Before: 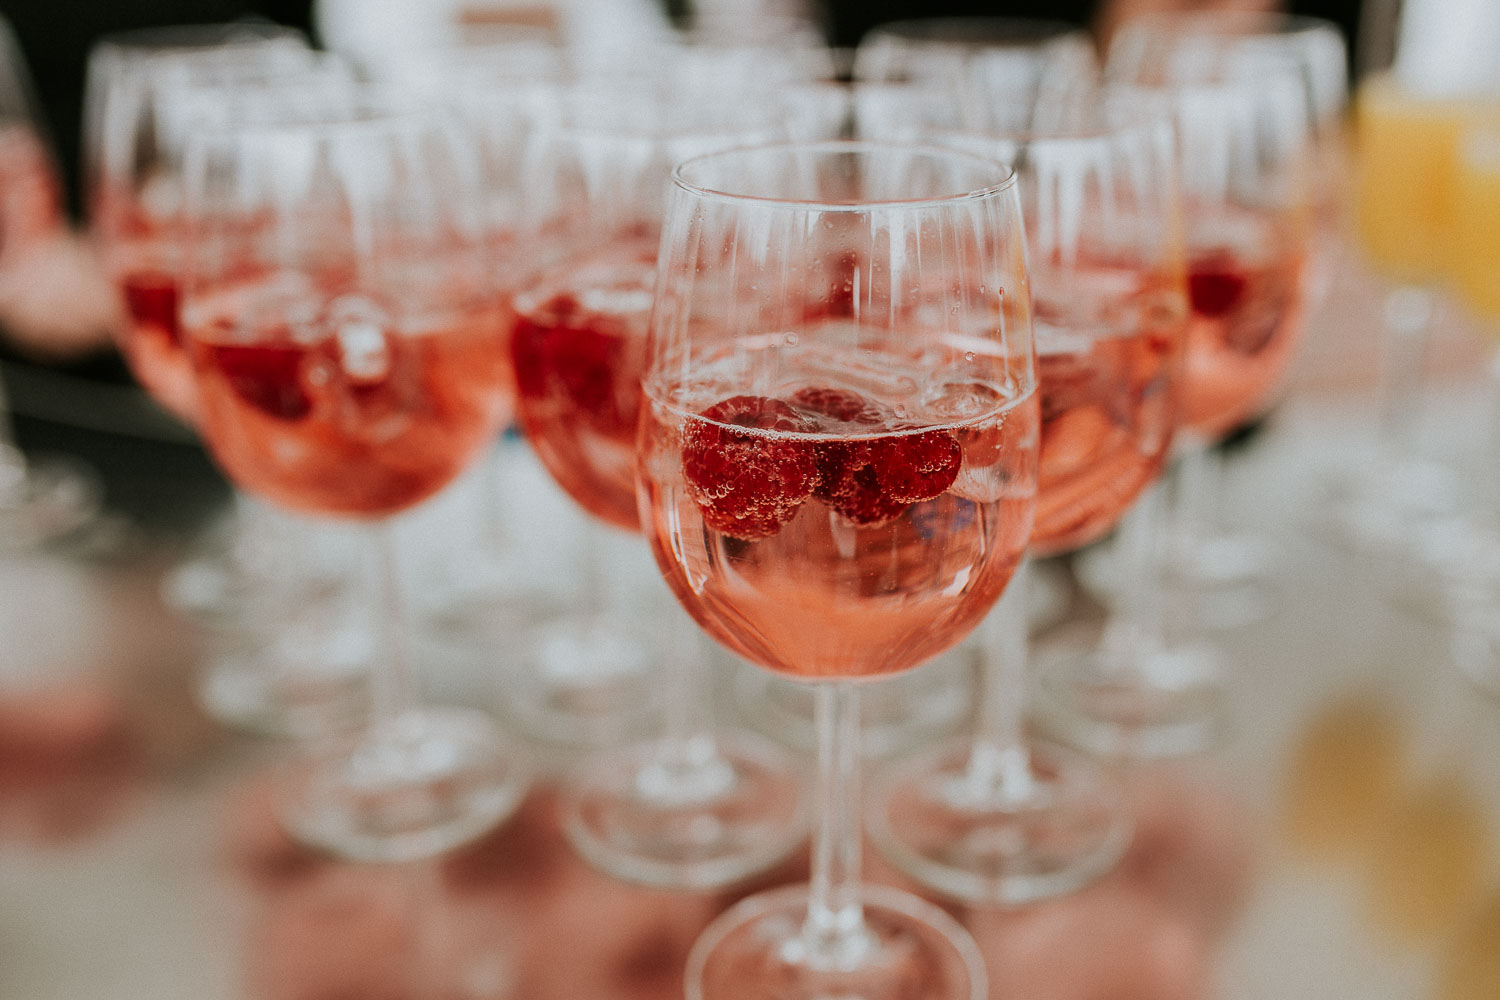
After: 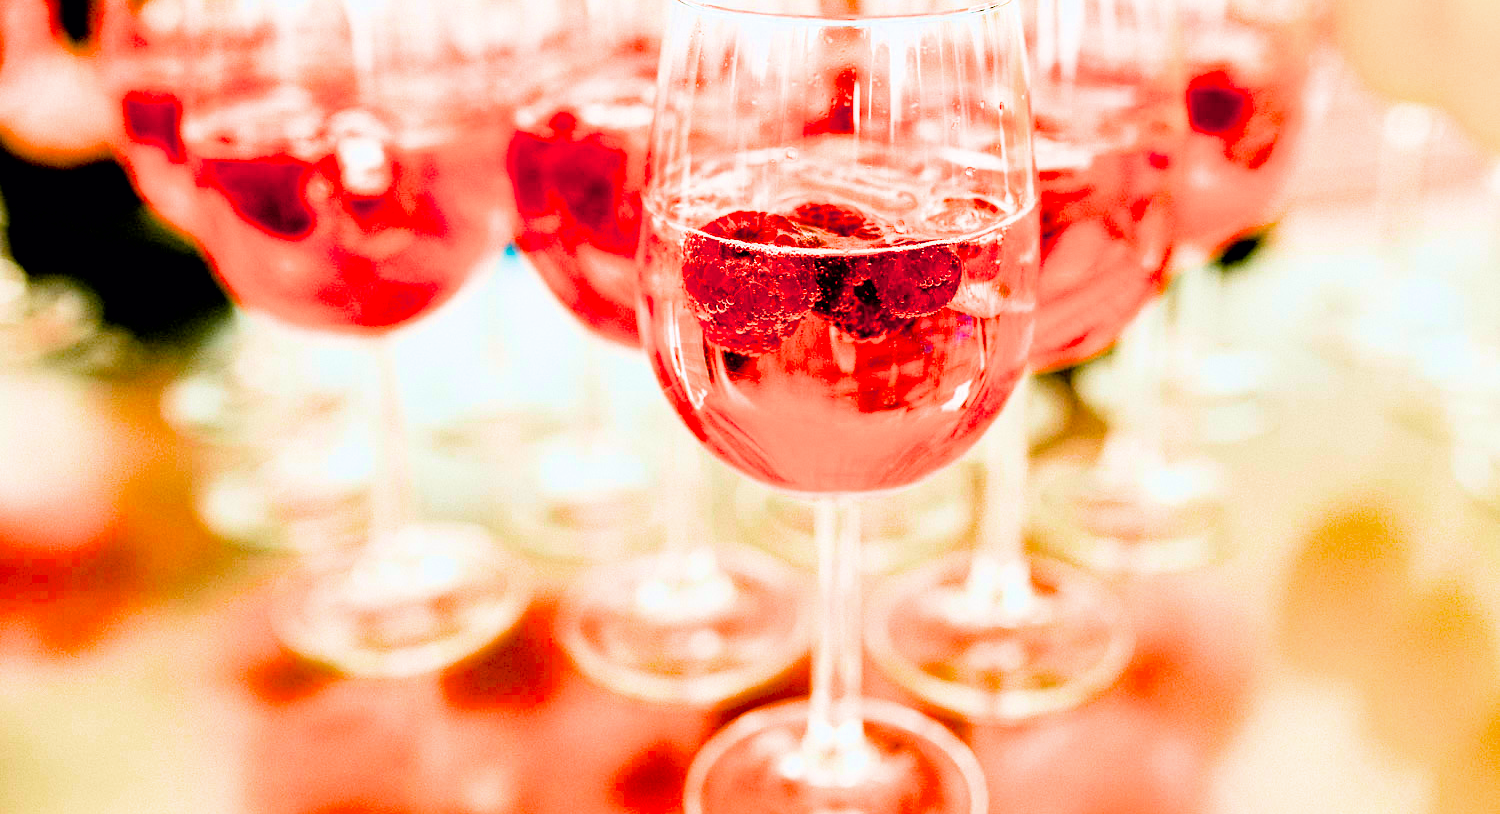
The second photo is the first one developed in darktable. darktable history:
filmic rgb: hardness 4.17, contrast 1.364, color science v6 (2022)
tone equalizer: on, module defaults
haze removal: compatibility mode true, adaptive false
exposure: black level correction 0.016, exposure 1.774 EV, compensate highlight preservation false
color balance rgb: linear chroma grading › global chroma 23.15%, perceptual saturation grading › global saturation 28.7%, perceptual saturation grading › mid-tones 12.04%, perceptual saturation grading › shadows 10.19%, global vibrance 22.22%
crop and rotate: top 18.507%
vibrance: vibrance 100%
